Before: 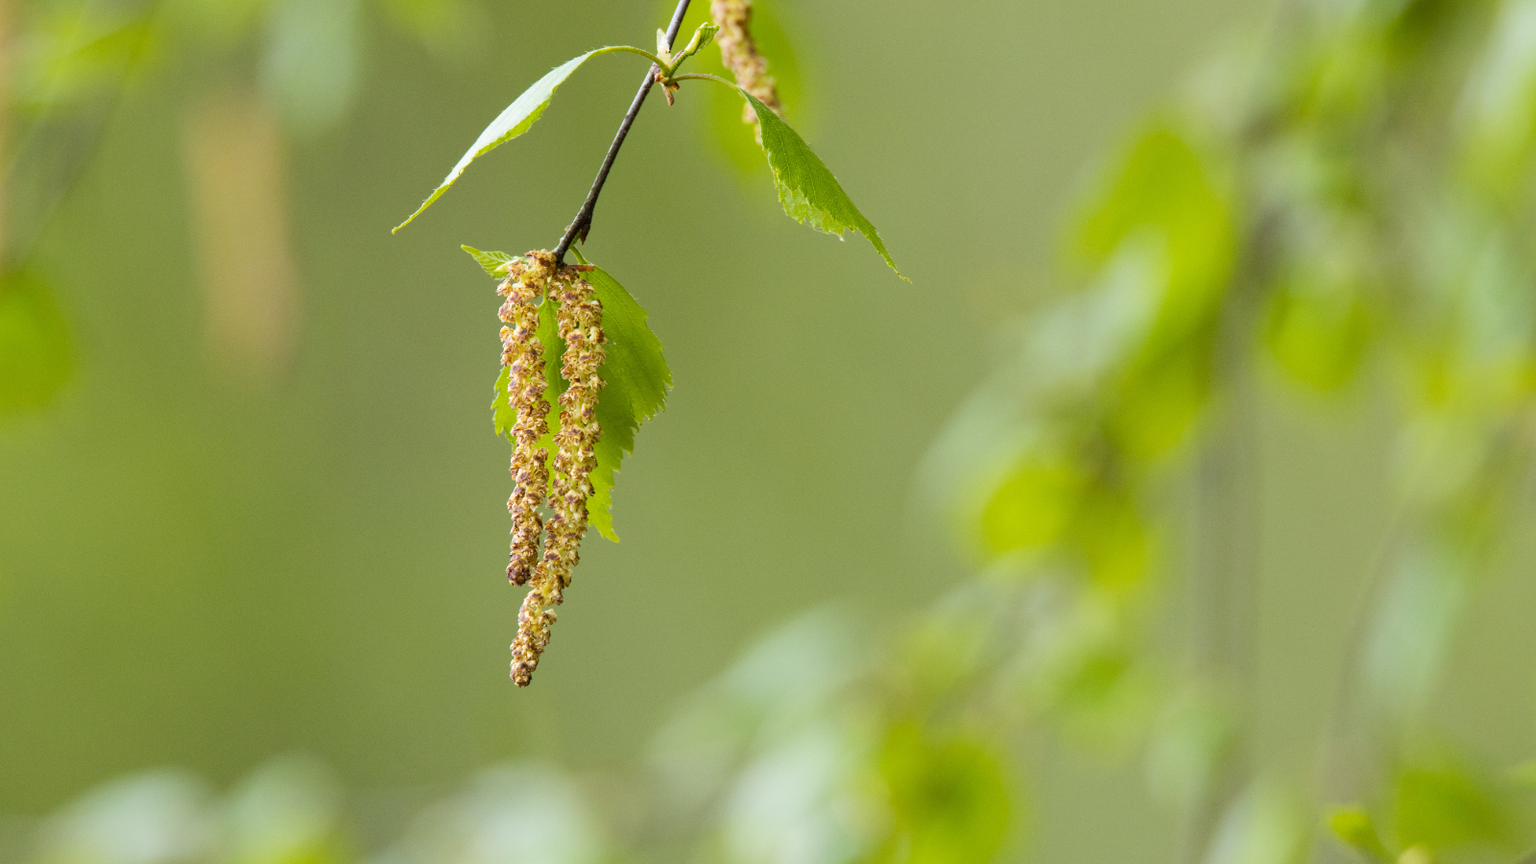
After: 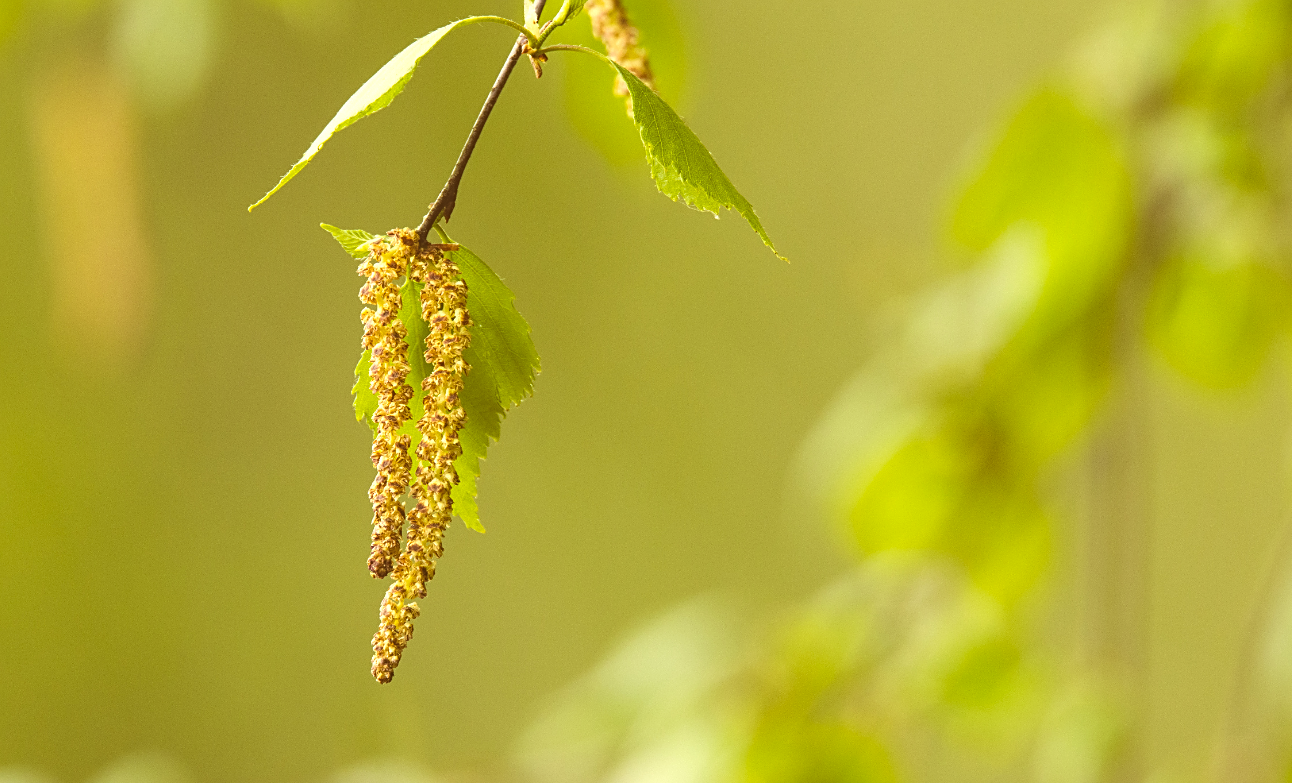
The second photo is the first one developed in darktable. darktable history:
local contrast: detail 109%
levels: levels [0.062, 0.494, 0.925]
crop: left 10.007%, top 3.614%, right 9.219%, bottom 9.346%
exposure: black level correction -0.042, exposure 0.064 EV, compensate highlight preservation false
sharpen: on, module defaults
color correction: highlights a* 1.02, highlights b* 24.17, shadows a* 15.5, shadows b* 24.64
